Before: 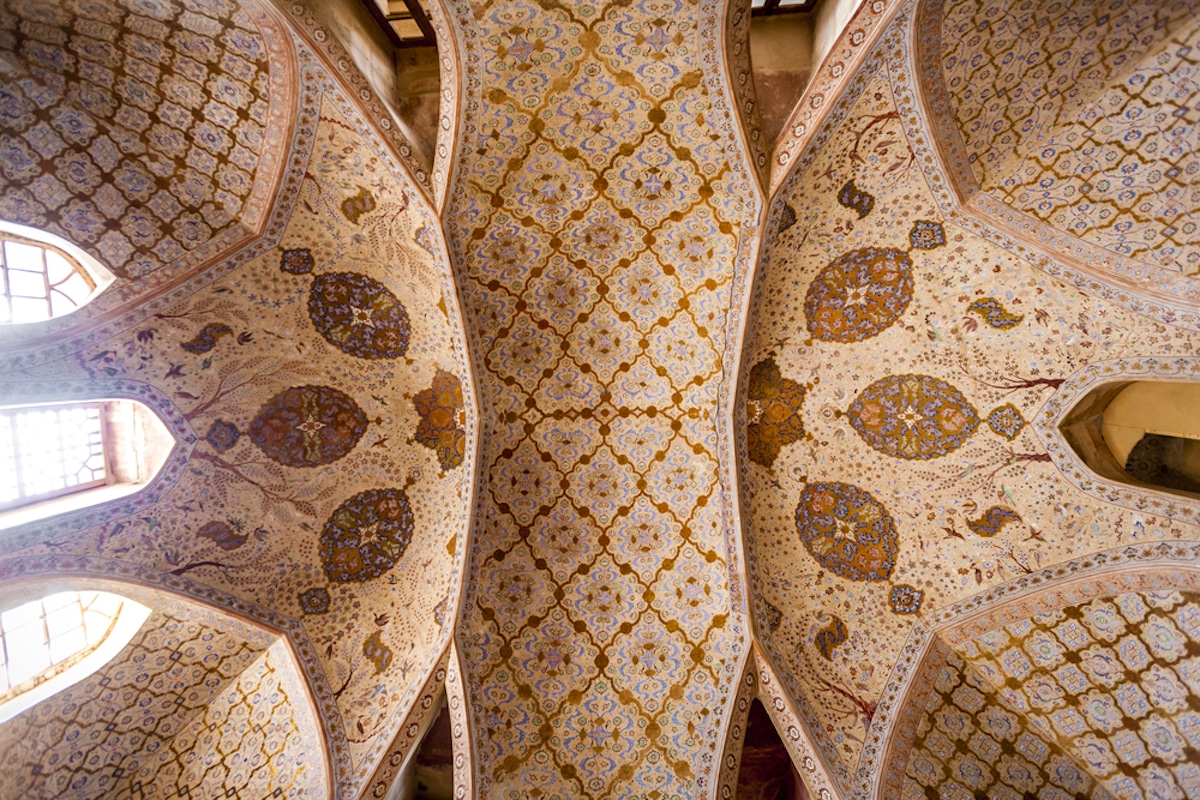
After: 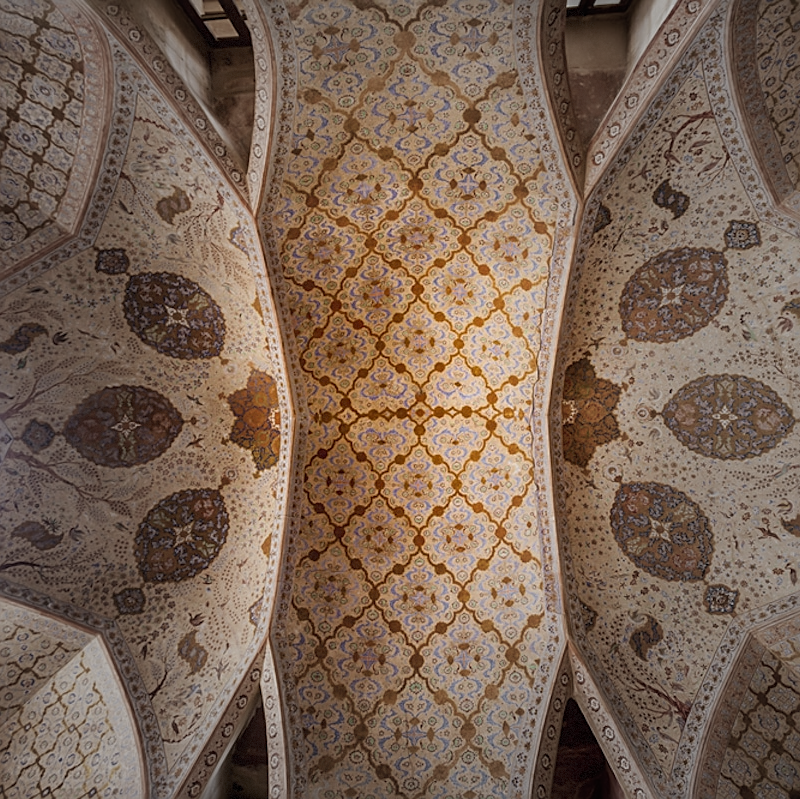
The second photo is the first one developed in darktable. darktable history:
contrast equalizer: octaves 7, y [[0.5, 0.501, 0.532, 0.538, 0.54, 0.541], [0.5 ×6], [0.5 ×6], [0 ×6], [0 ×6]], mix -0.99
crop and rotate: left 15.498%, right 17.755%
vignetting: fall-off start 16.12%, fall-off radius 99.95%, width/height ratio 0.712, dithering 8-bit output
sharpen: on, module defaults
